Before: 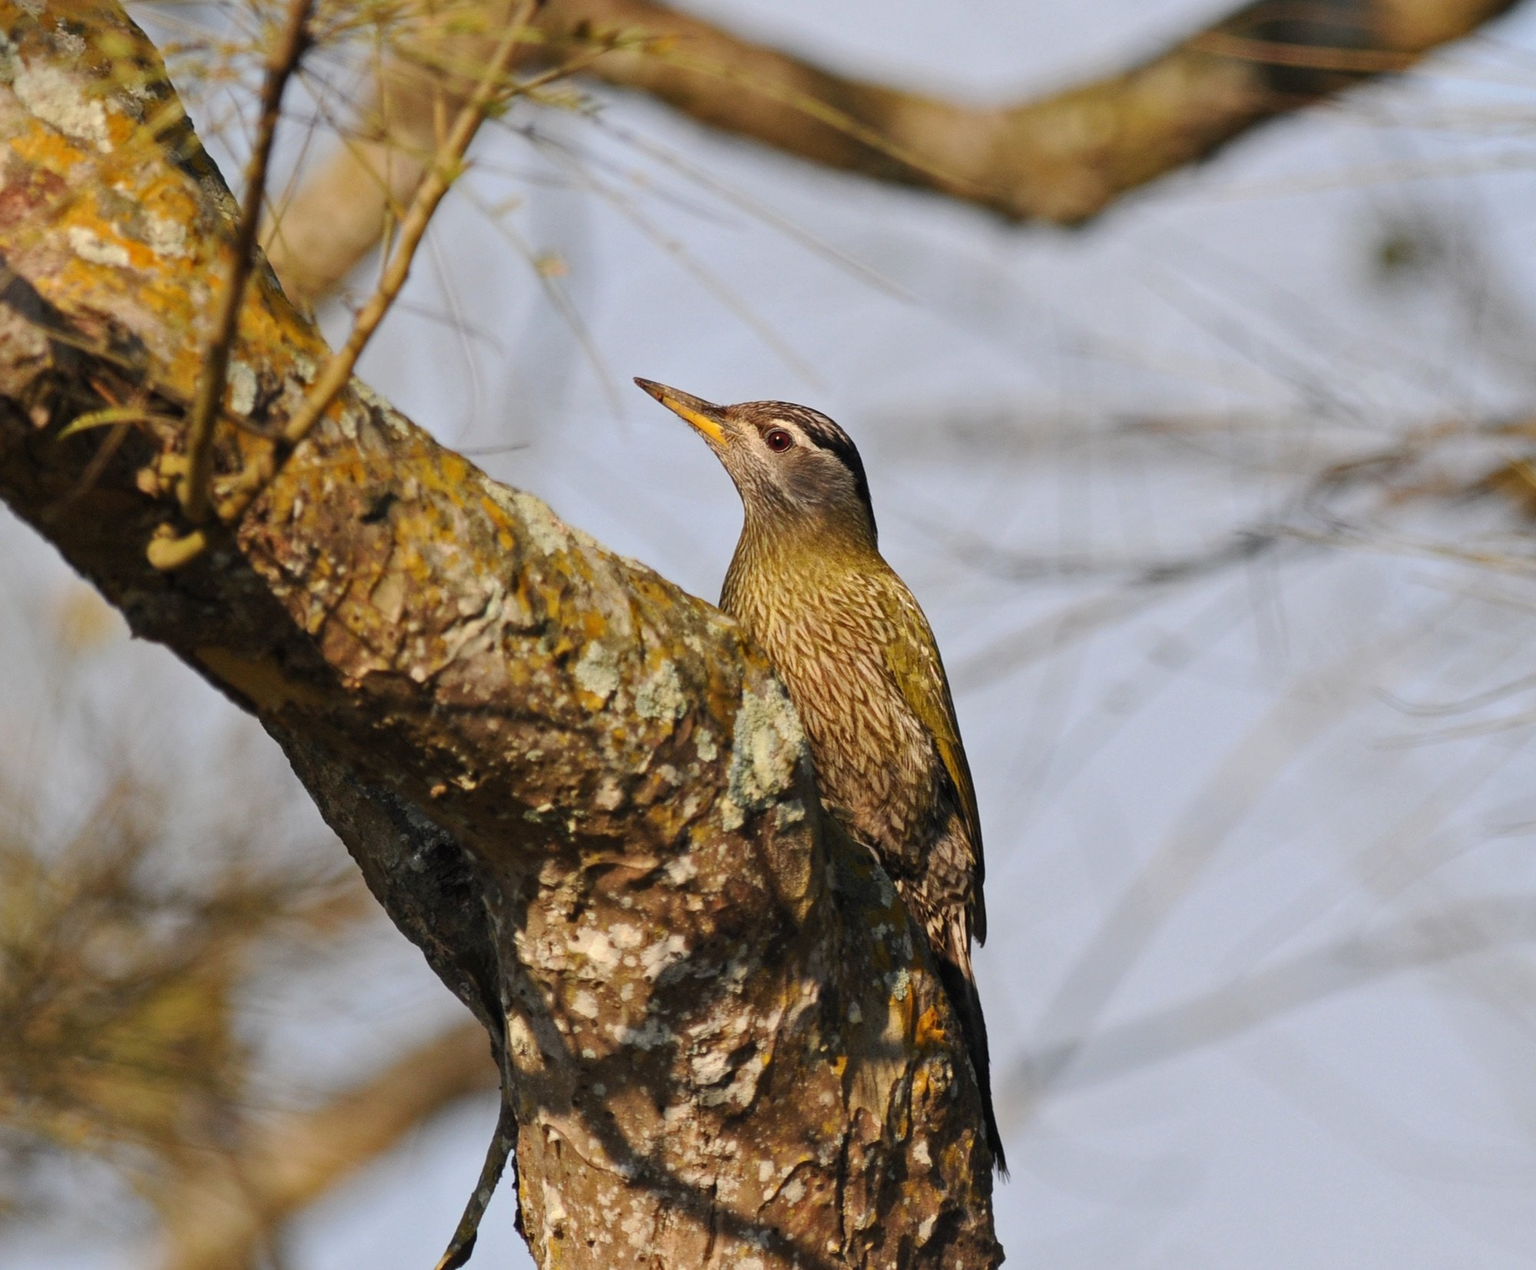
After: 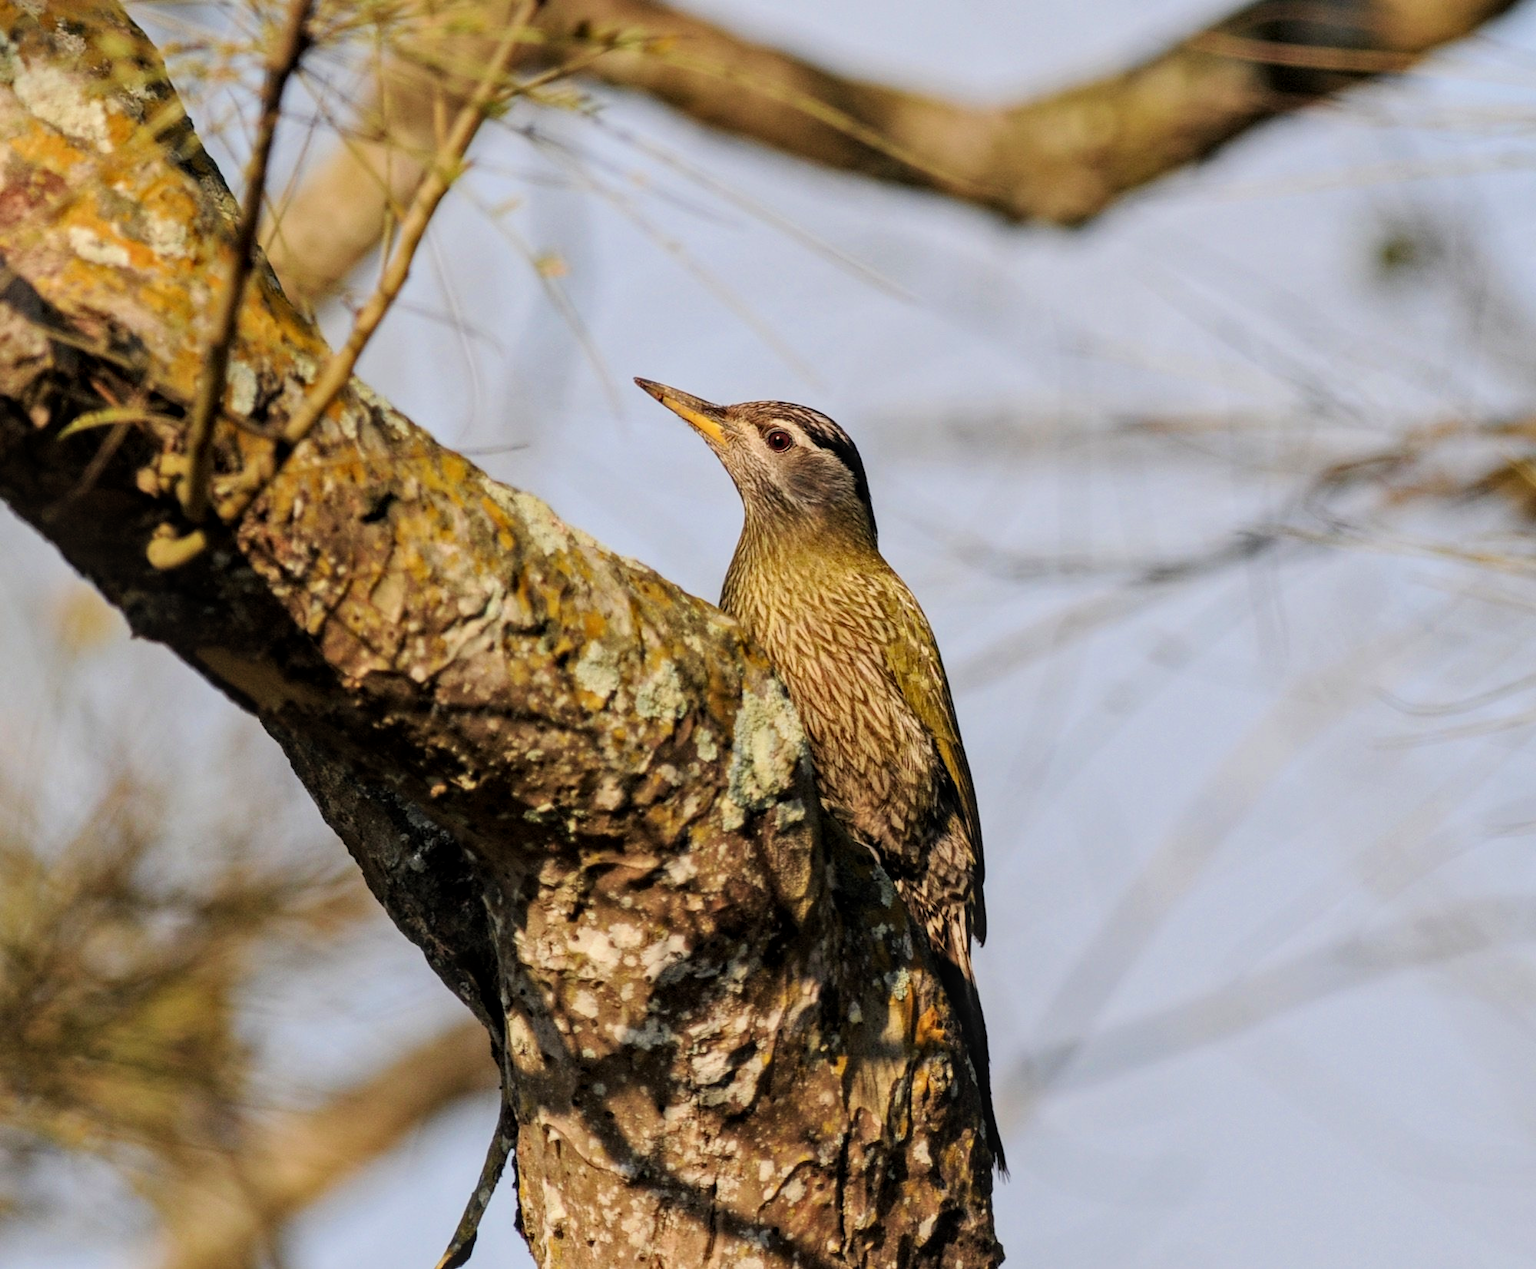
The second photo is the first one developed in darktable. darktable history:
local contrast: on, module defaults
velvia: on, module defaults
tone equalizer: -8 EV -0.399 EV, -7 EV -0.397 EV, -6 EV -0.354 EV, -5 EV -0.205 EV, -3 EV 0.221 EV, -2 EV 0.311 EV, -1 EV 0.371 EV, +0 EV 0.394 EV
filmic rgb: black relative exposure -8.16 EV, white relative exposure 3.76 EV, threshold 5.98 EV, hardness 4.4, enable highlight reconstruction true
